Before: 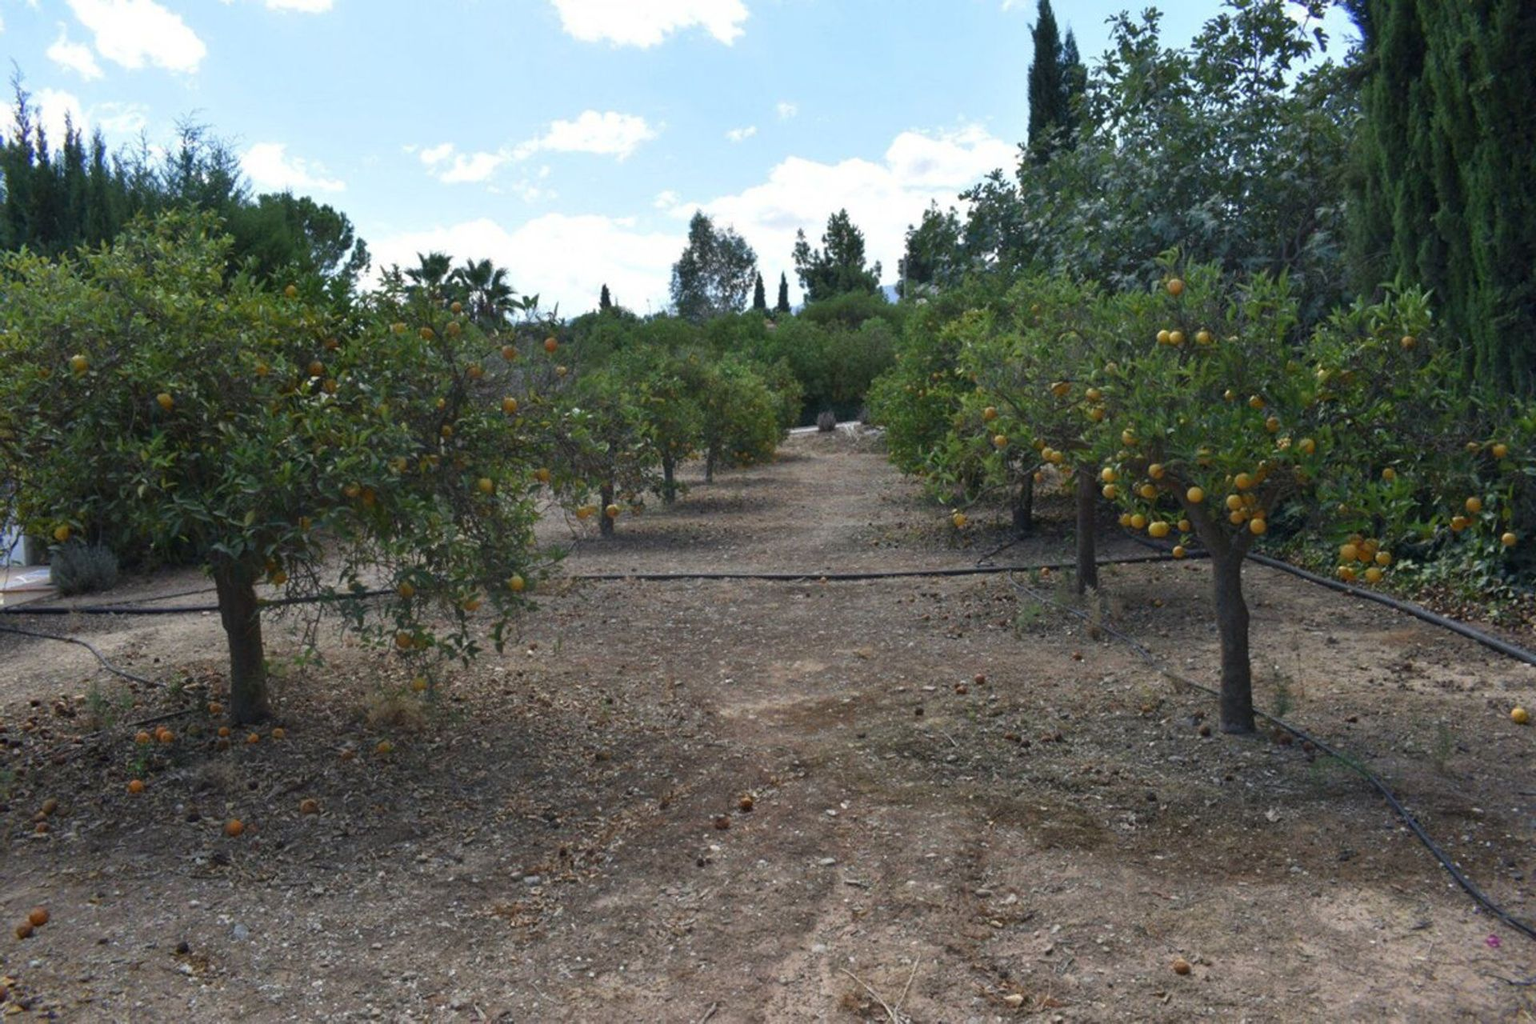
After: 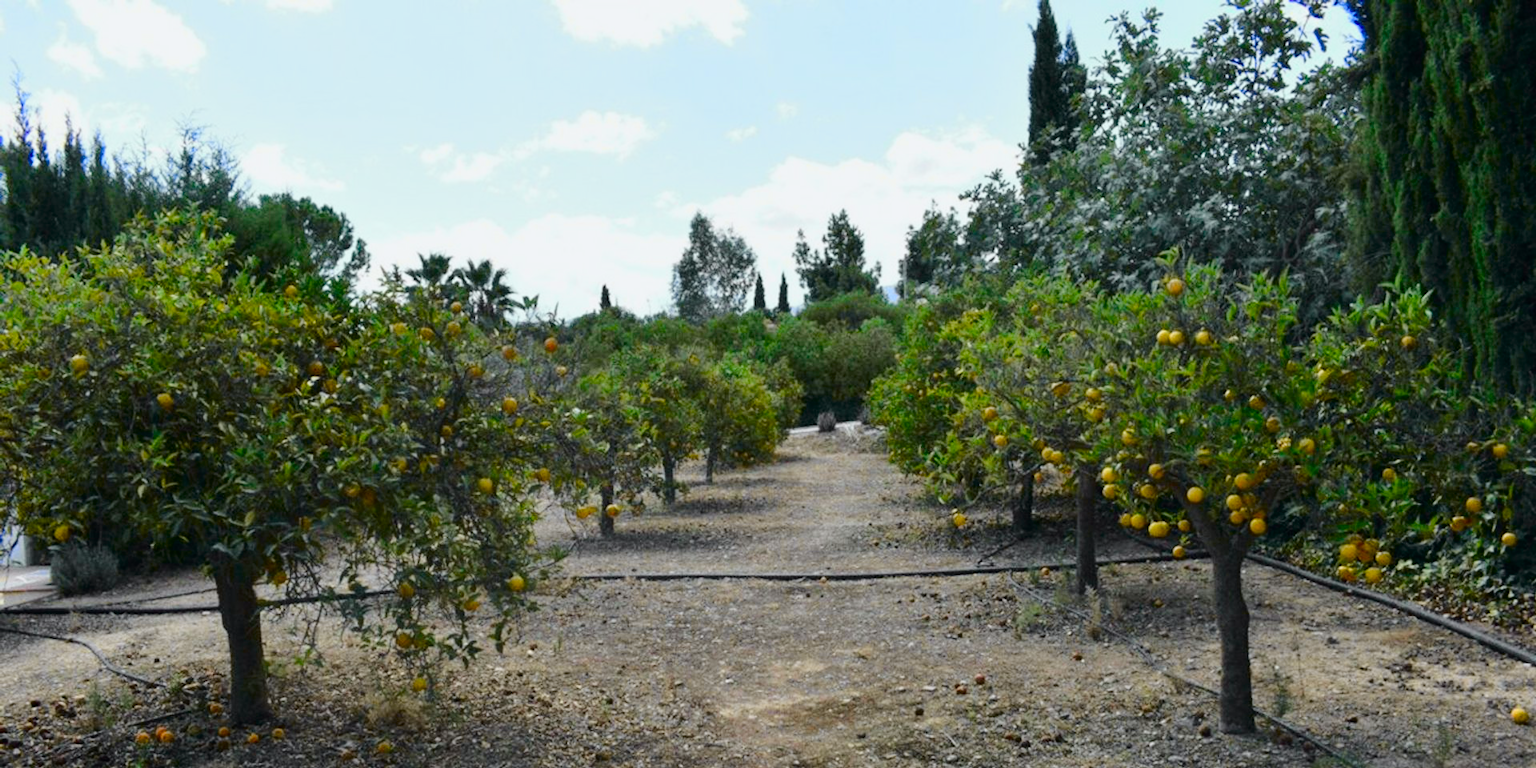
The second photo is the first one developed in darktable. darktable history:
crop: bottom 24.988%
color balance rgb: perceptual saturation grading › global saturation 20%, perceptual saturation grading › highlights -25%, perceptual saturation grading › shadows 25%
tone curve: curves: ch0 [(0, 0) (0.11, 0.061) (0.256, 0.259) (0.398, 0.494) (0.498, 0.611) (0.65, 0.757) (0.835, 0.883) (1, 0.961)]; ch1 [(0, 0) (0.346, 0.307) (0.408, 0.369) (0.453, 0.457) (0.482, 0.479) (0.502, 0.498) (0.521, 0.51) (0.553, 0.554) (0.618, 0.65) (0.693, 0.727) (1, 1)]; ch2 [(0, 0) (0.366, 0.337) (0.434, 0.46) (0.485, 0.494) (0.5, 0.494) (0.511, 0.508) (0.537, 0.55) (0.579, 0.599) (0.621, 0.693) (1, 1)], color space Lab, independent channels, preserve colors none
